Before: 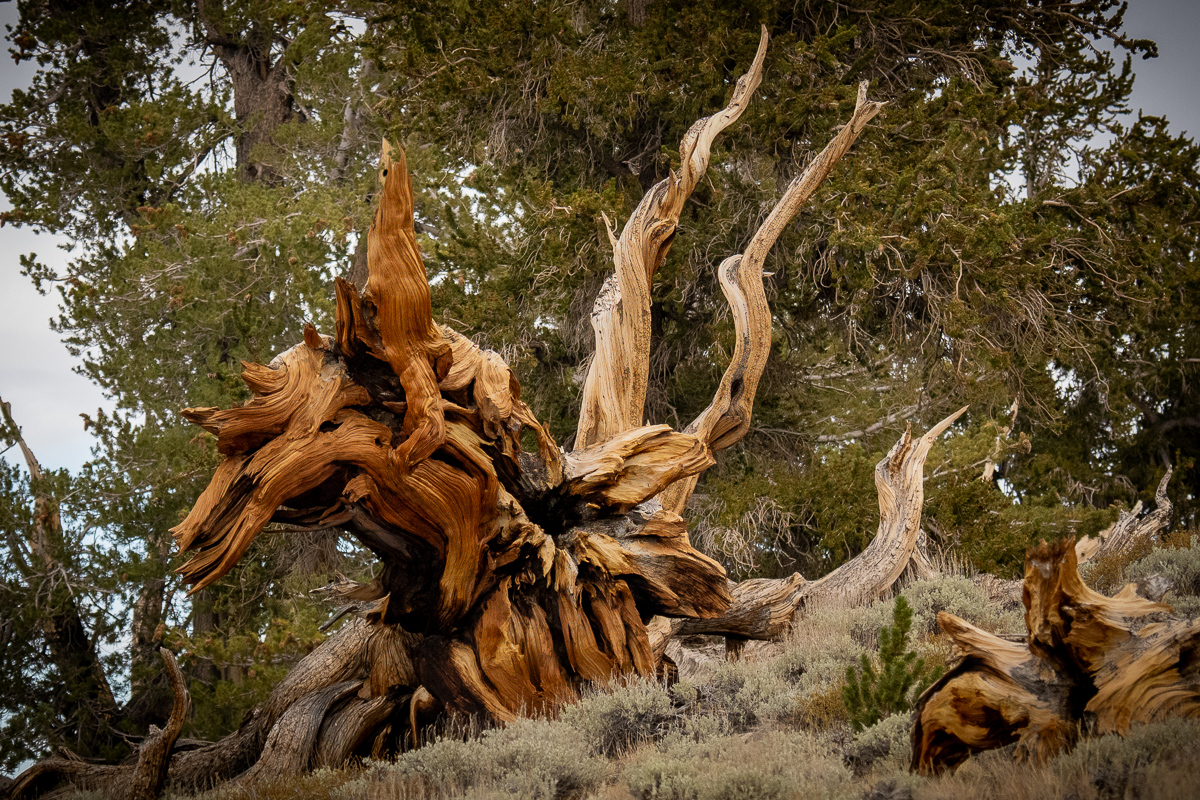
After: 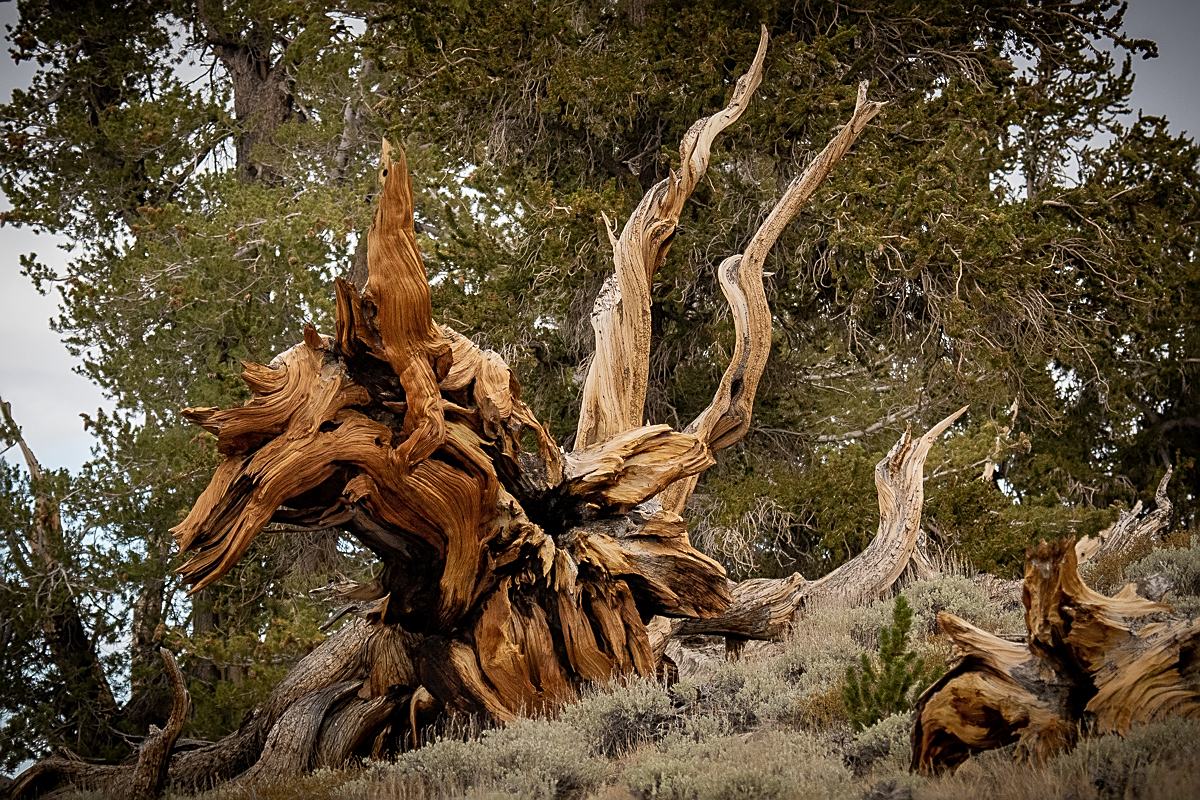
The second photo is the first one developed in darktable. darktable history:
sharpen: on, module defaults
color zones: curves: ch1 [(0, 0.469) (0.01, 0.469) (0.12, 0.446) (0.248, 0.469) (0.5, 0.5) (0.748, 0.5) (0.99, 0.469) (1, 0.469)]
